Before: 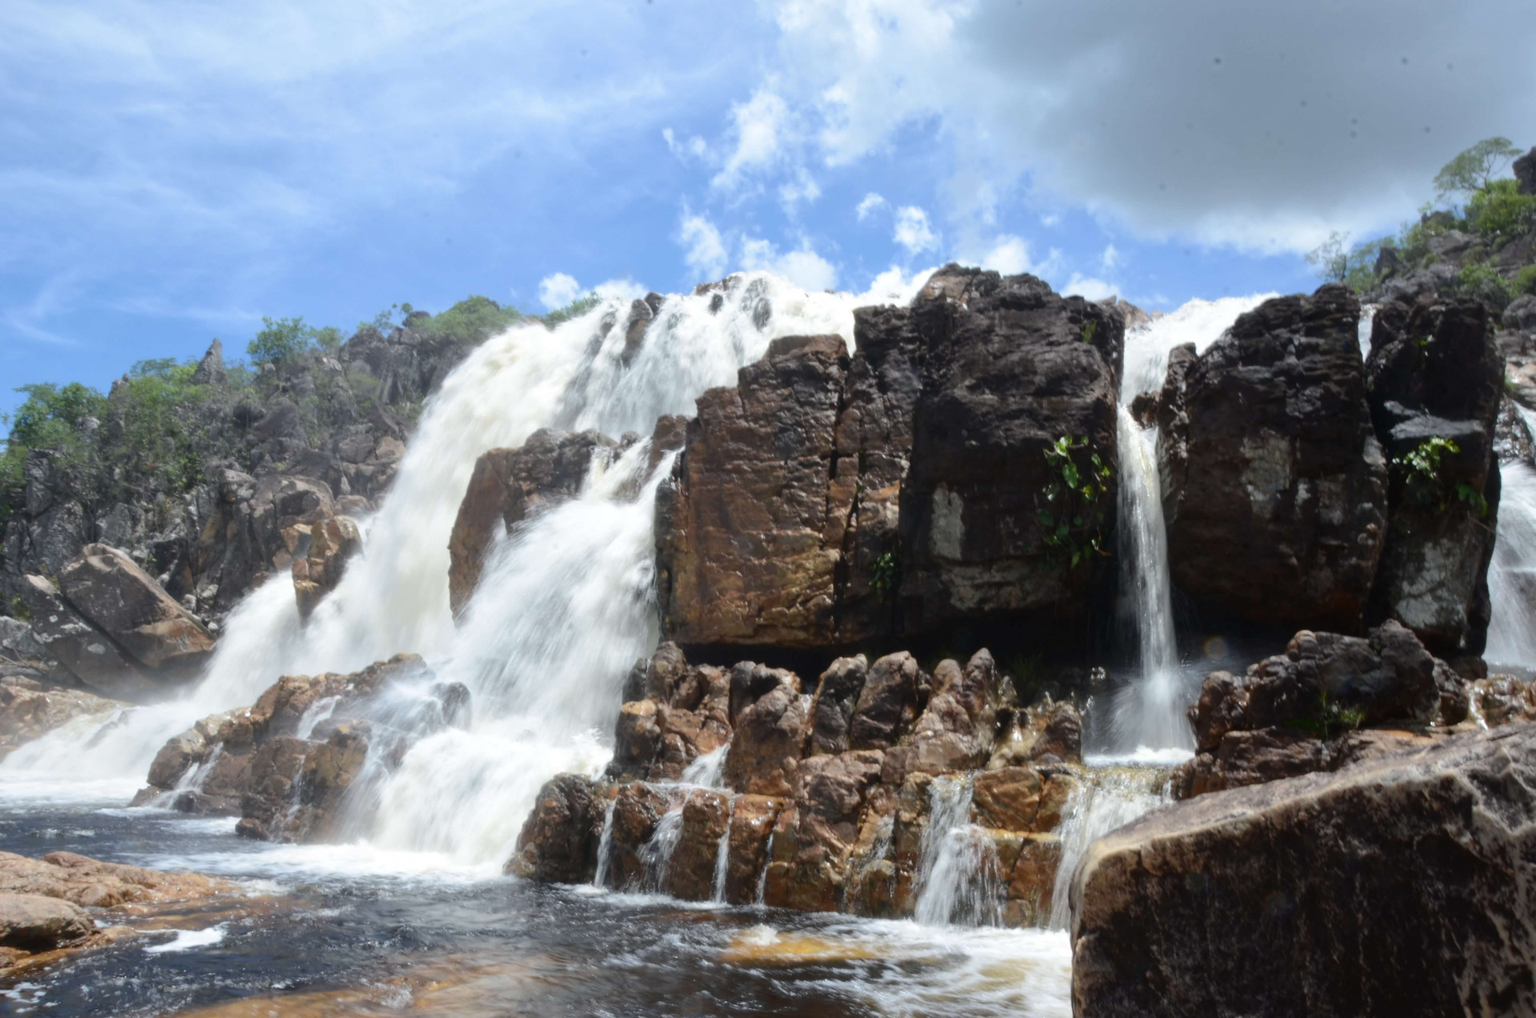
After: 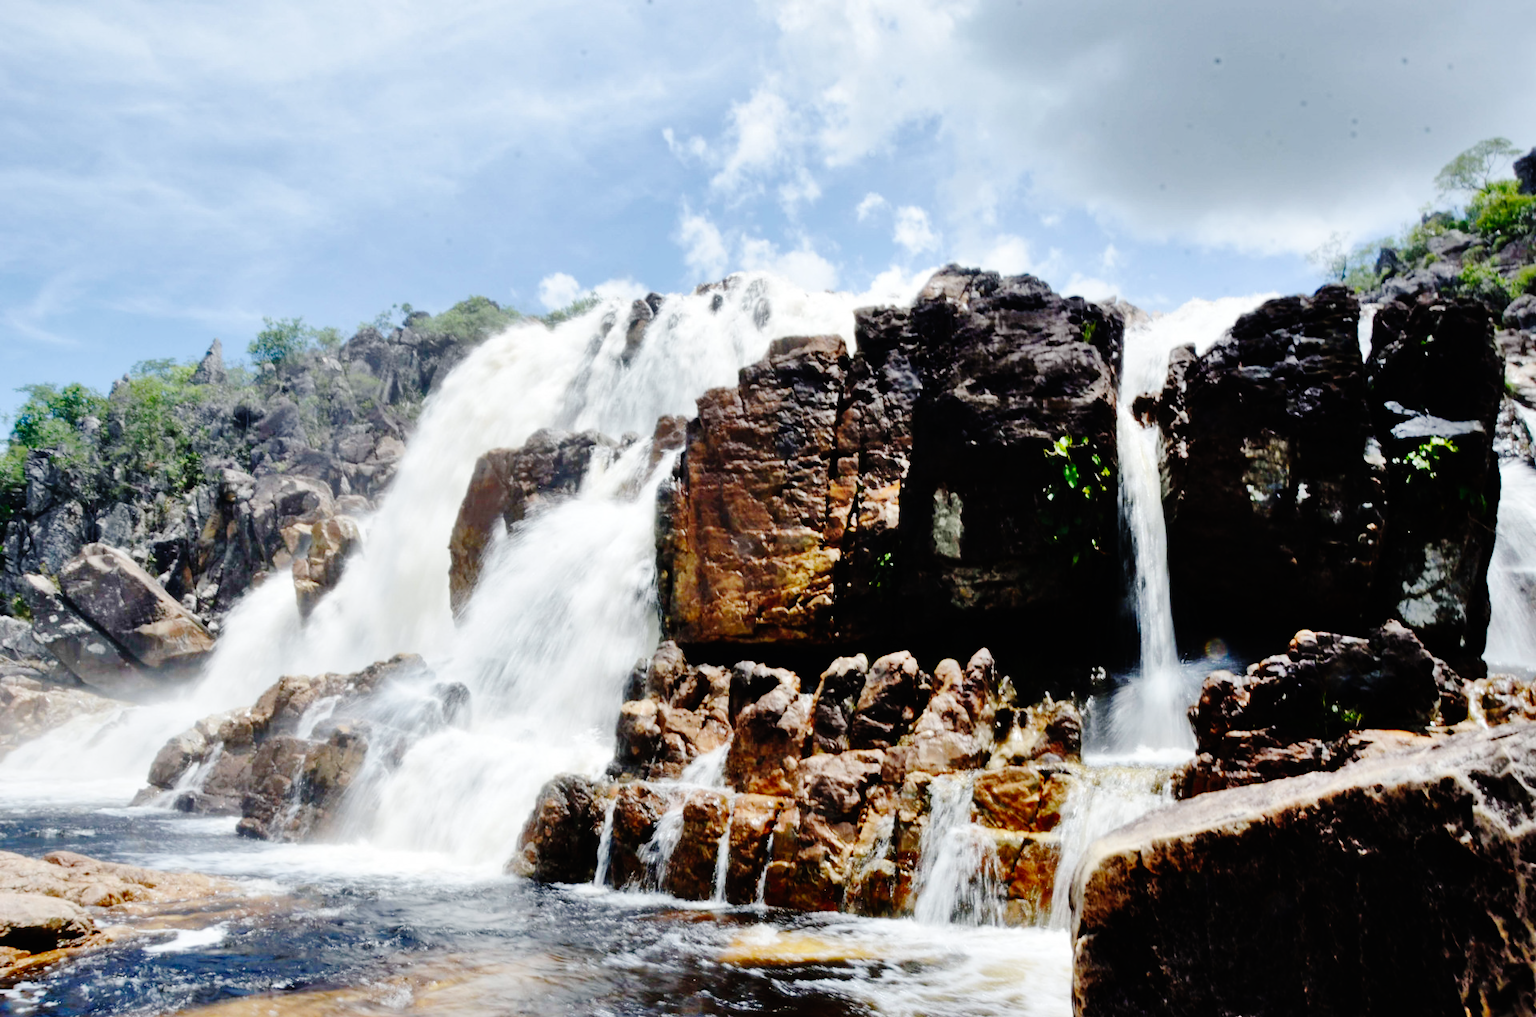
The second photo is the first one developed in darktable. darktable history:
base curve: curves: ch0 [(0, 0) (0.036, 0.01) (0.123, 0.254) (0.258, 0.504) (0.507, 0.748) (1, 1)], preserve colors none
shadows and highlights: low approximation 0.01, soften with gaussian
